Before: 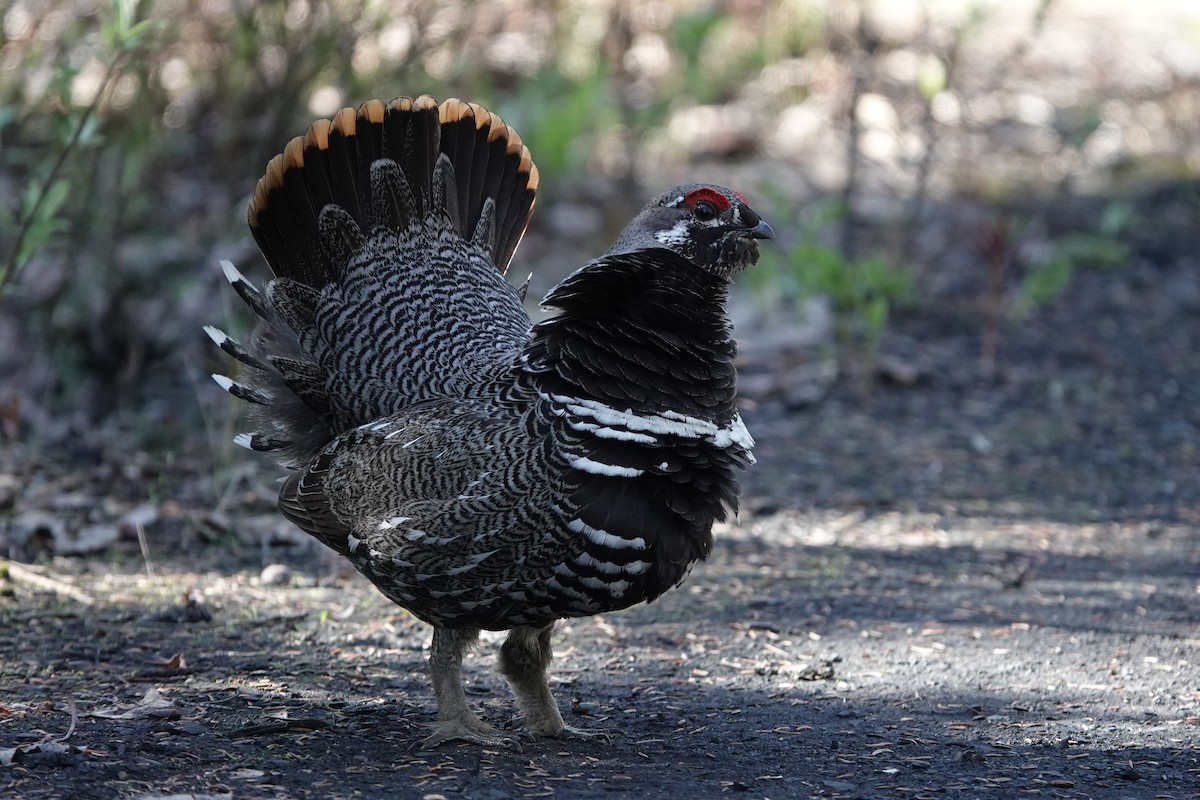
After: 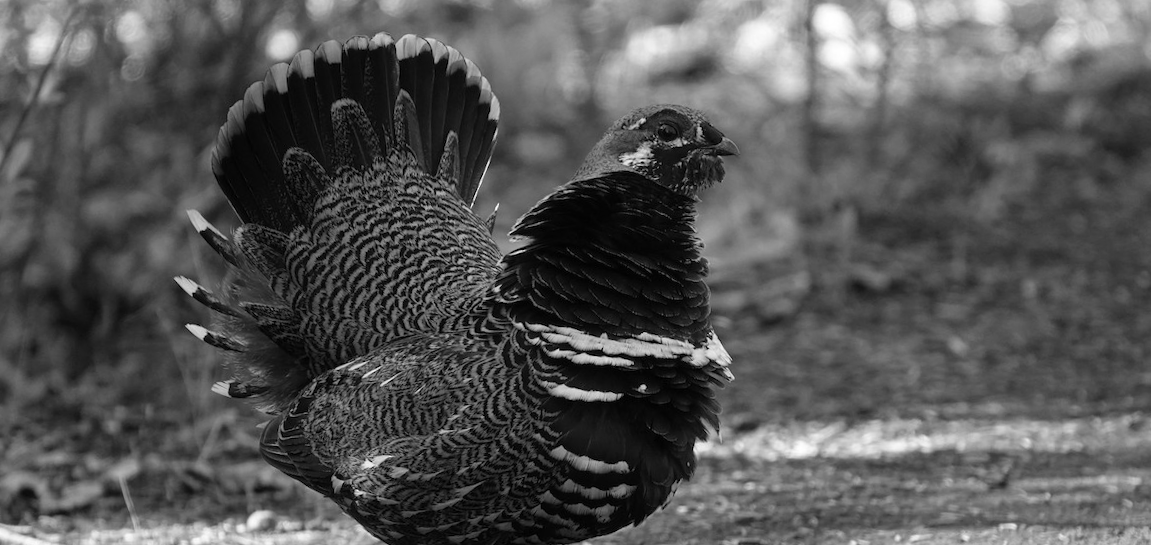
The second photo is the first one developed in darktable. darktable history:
crop: left 0.387%, top 5.469%, bottom 19.809%
rotate and perspective: rotation -3.52°, crop left 0.036, crop right 0.964, crop top 0.081, crop bottom 0.919
white balance: emerald 1
monochrome: size 1
